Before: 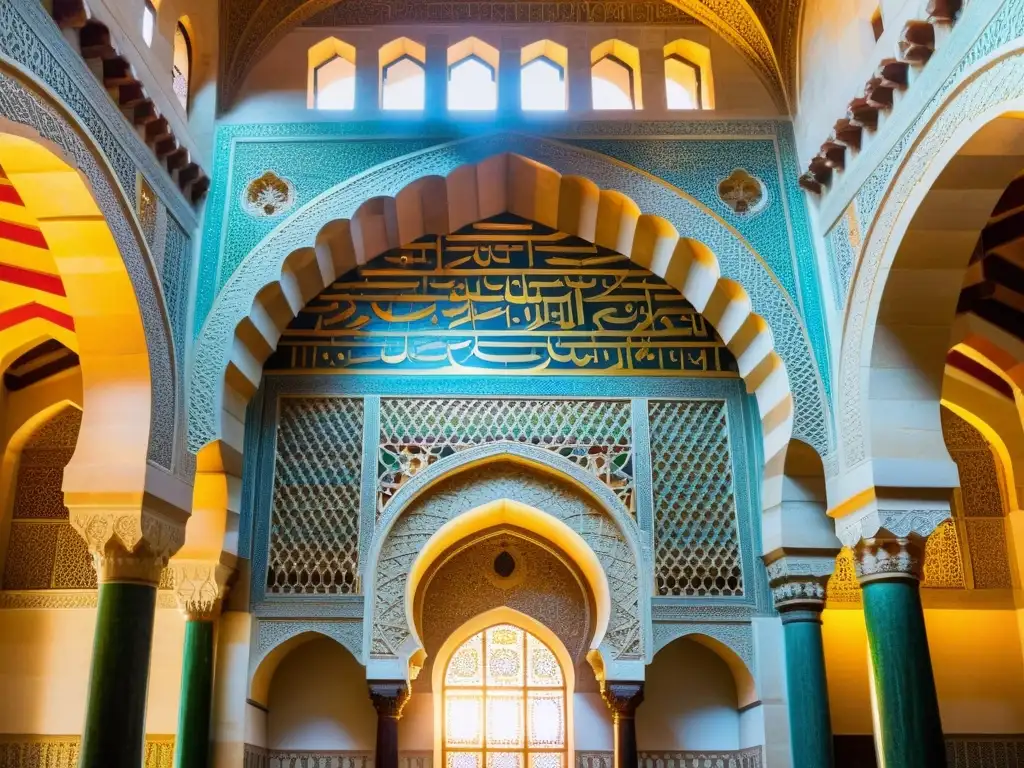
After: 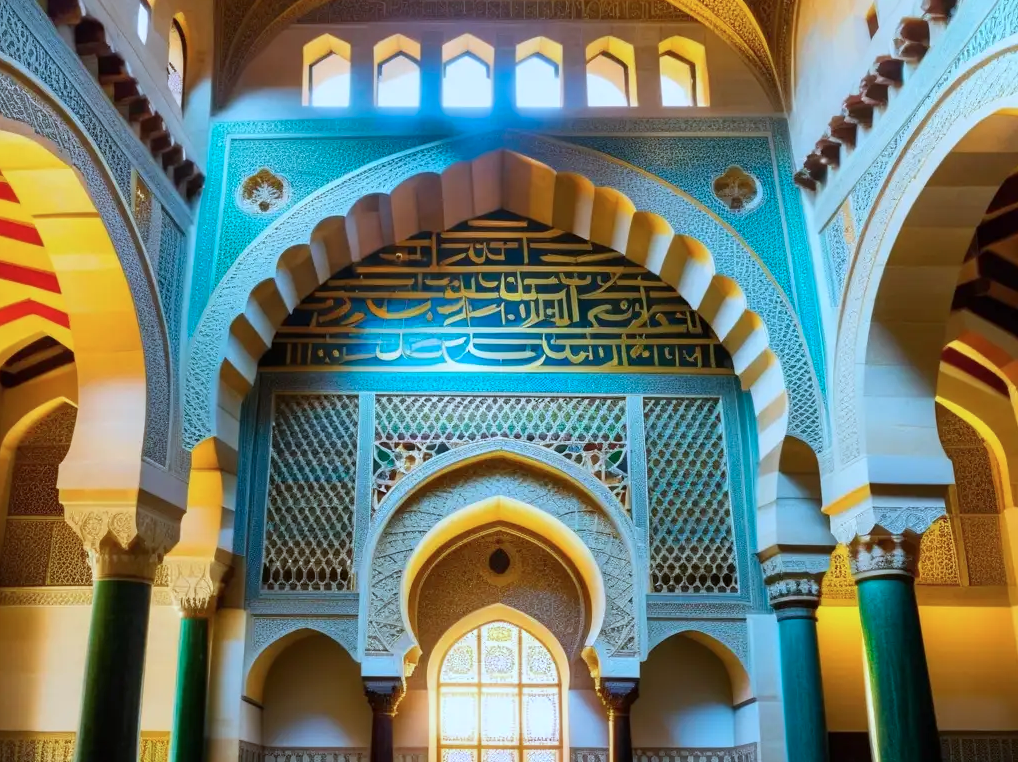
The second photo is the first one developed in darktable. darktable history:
crop and rotate: left 0.491%, top 0.409%, bottom 0.341%
color calibration: gray › normalize channels true, illuminant F (fluorescent), F source F9 (Cool White Deluxe 4150 K) – high CRI, x 0.374, y 0.373, temperature 4161.26 K, gamut compression 0.016
exposure: exposure -0.04 EV, compensate highlight preservation false
